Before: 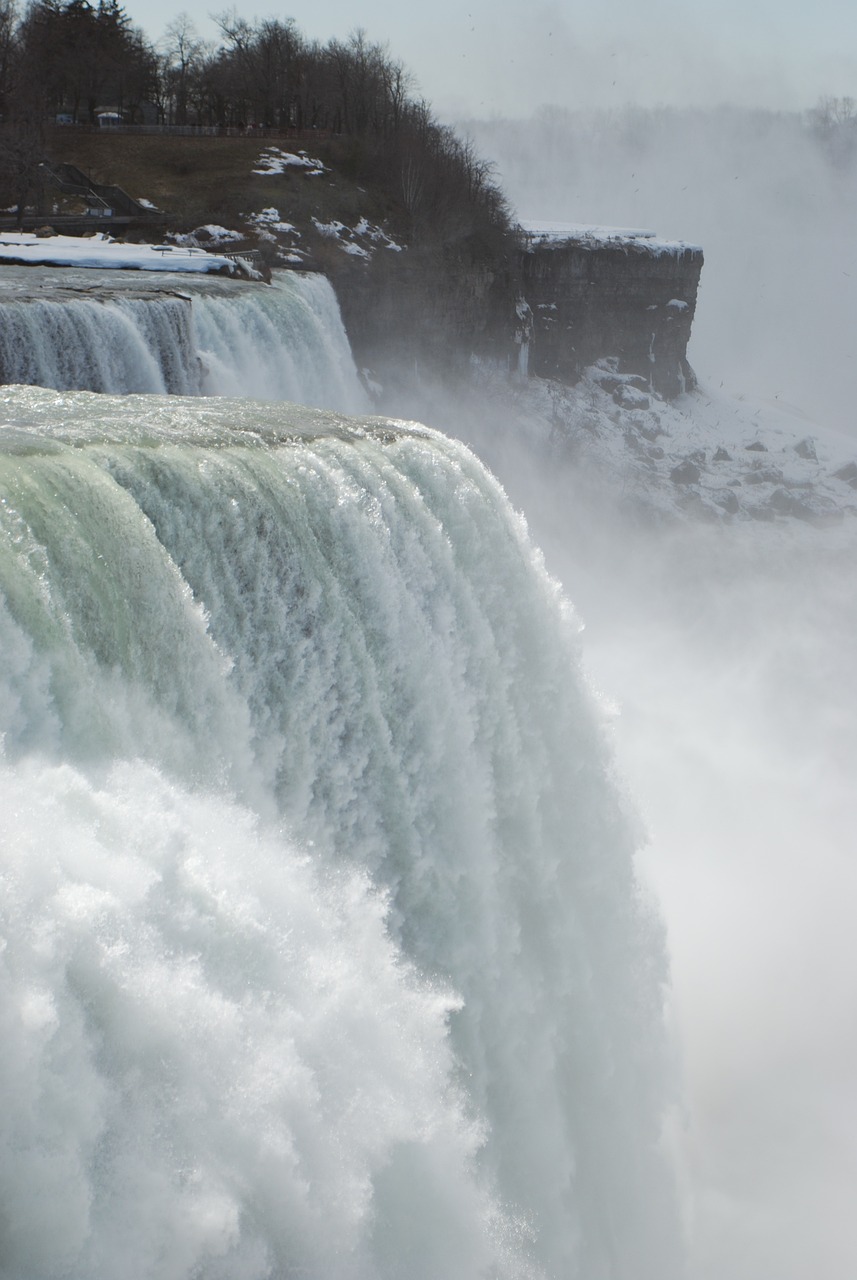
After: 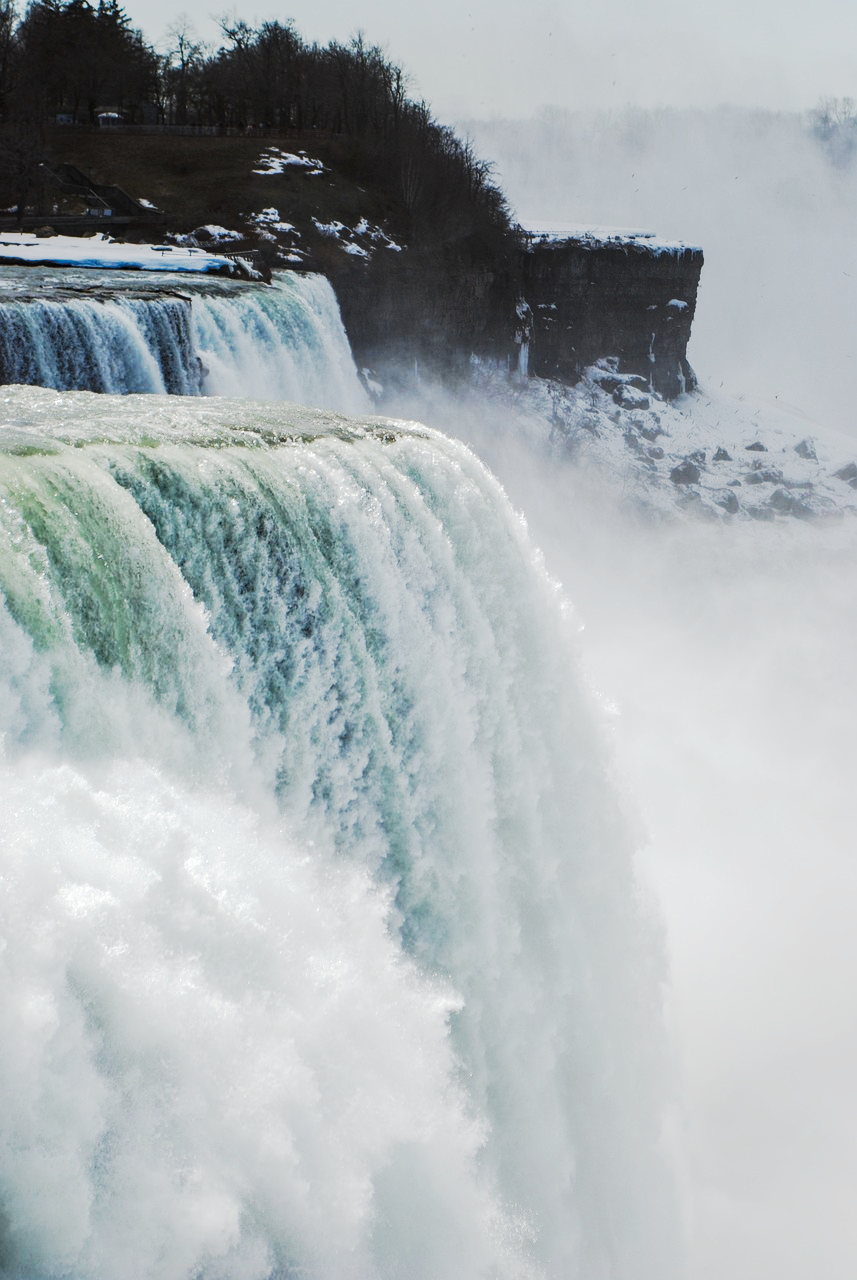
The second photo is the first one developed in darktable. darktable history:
tone curve: curves: ch0 [(0, 0) (0.003, 0.002) (0.011, 0.004) (0.025, 0.005) (0.044, 0.009) (0.069, 0.013) (0.1, 0.017) (0.136, 0.036) (0.177, 0.066) (0.224, 0.102) (0.277, 0.143) (0.335, 0.197) (0.399, 0.268) (0.468, 0.389) (0.543, 0.549) (0.623, 0.714) (0.709, 0.801) (0.801, 0.854) (0.898, 0.9) (1, 1)], preserve colors none
local contrast: on, module defaults
